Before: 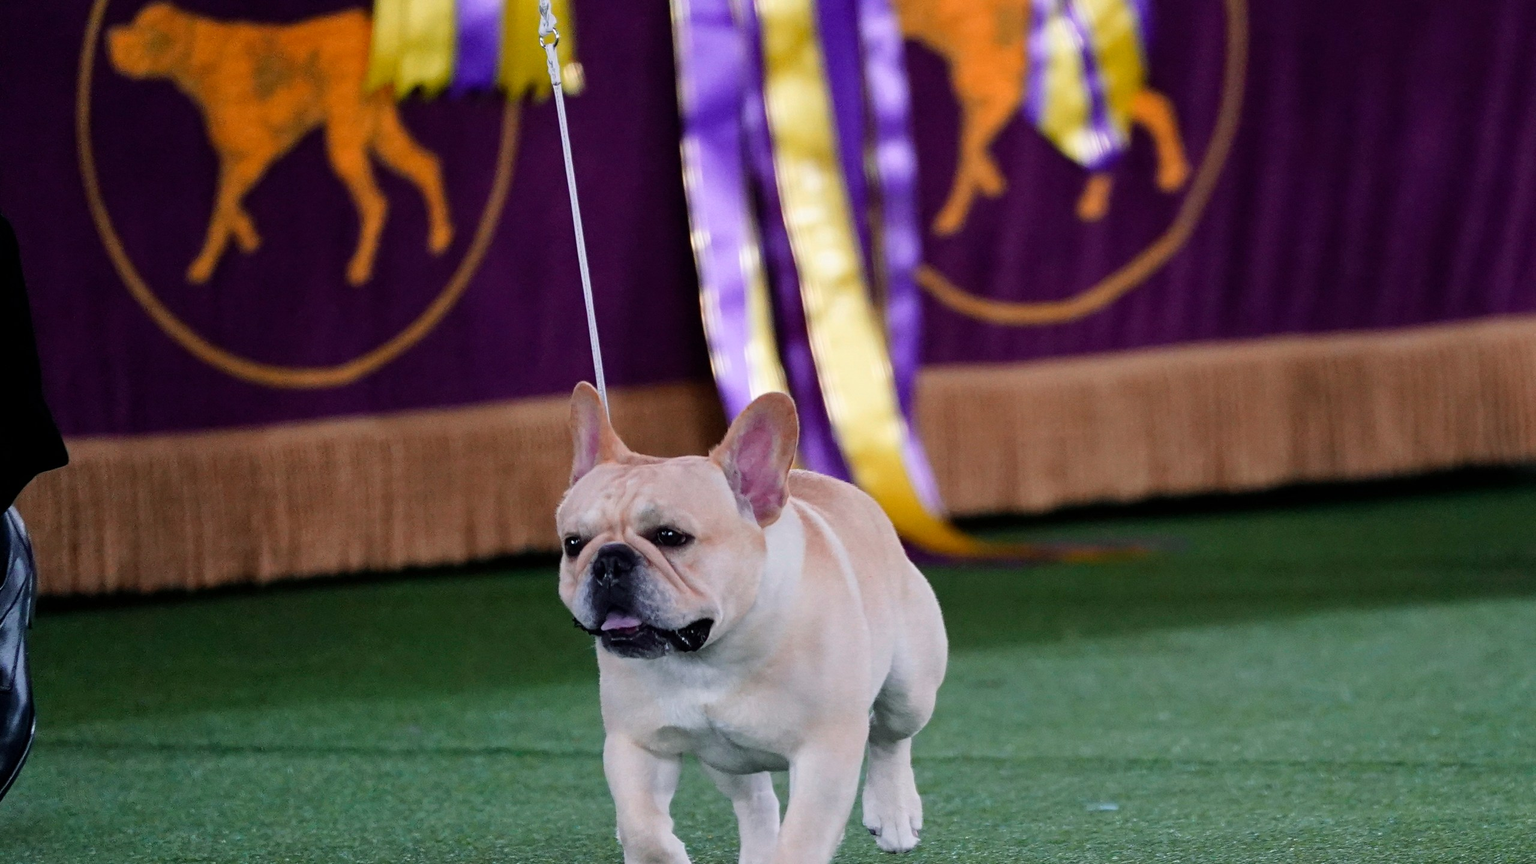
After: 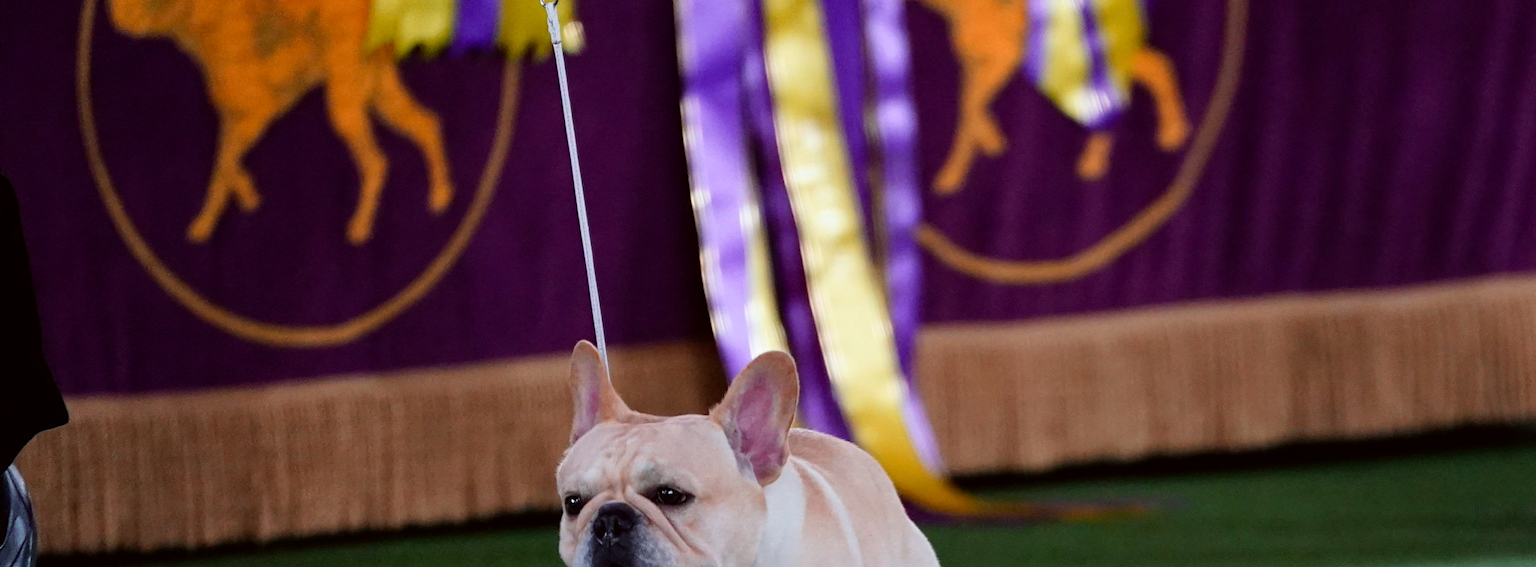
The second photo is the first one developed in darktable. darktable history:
color correction: highlights a* -2.73, highlights b* -2.09, shadows a* 2.41, shadows b* 2.73
crop and rotate: top 4.848%, bottom 29.503%
